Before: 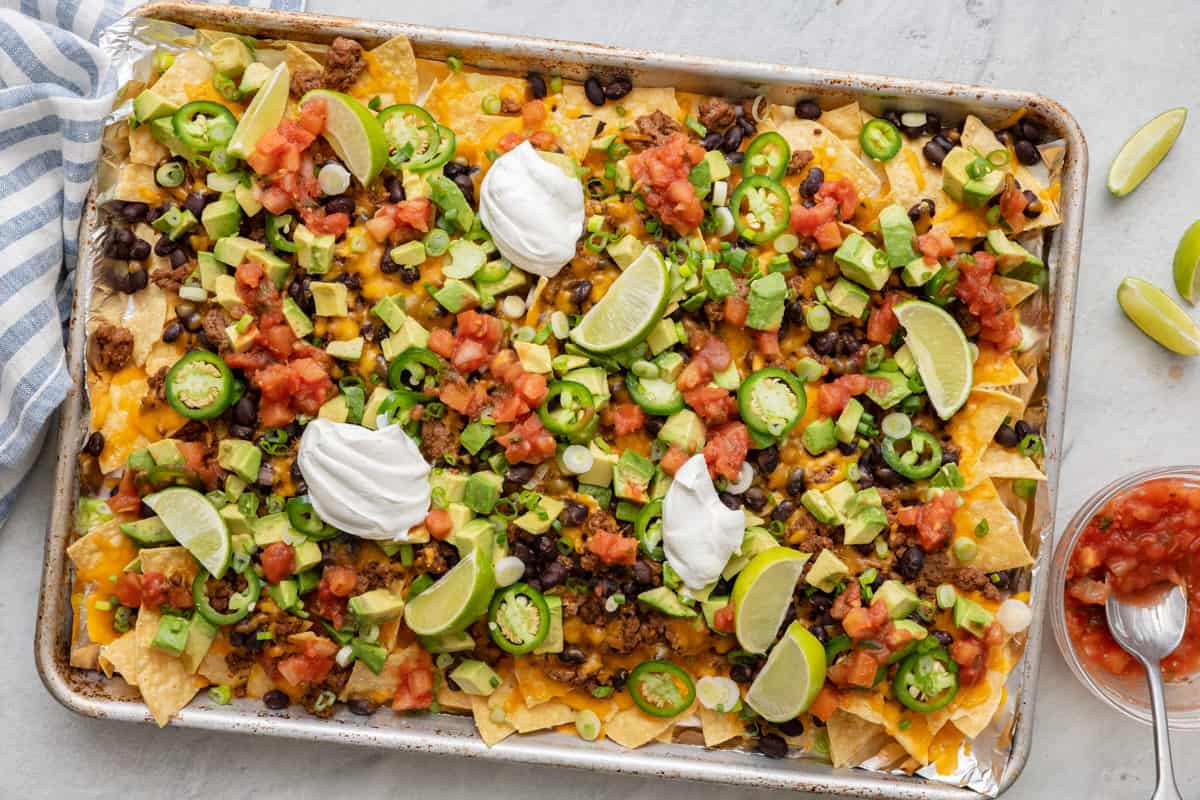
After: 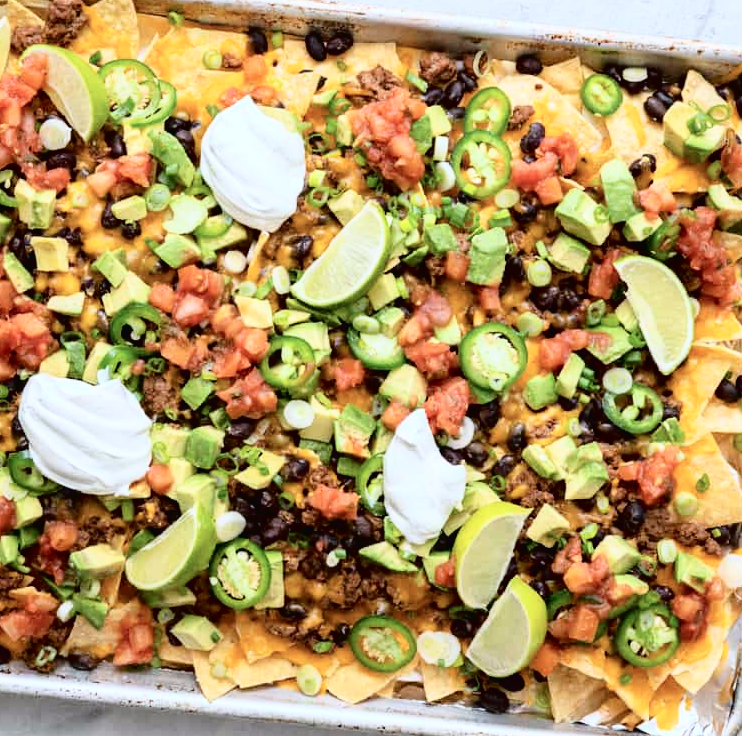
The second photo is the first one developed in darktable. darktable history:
crop and rotate: left 23.317%, top 5.633%, right 14.831%, bottom 2.285%
tone curve: curves: ch0 [(0, 0.016) (0.11, 0.039) (0.259, 0.235) (0.383, 0.437) (0.499, 0.597) (0.733, 0.867) (0.843, 0.948) (1, 1)], color space Lab, independent channels, preserve colors none
color calibration: x 0.367, y 0.376, temperature 4381.03 K
